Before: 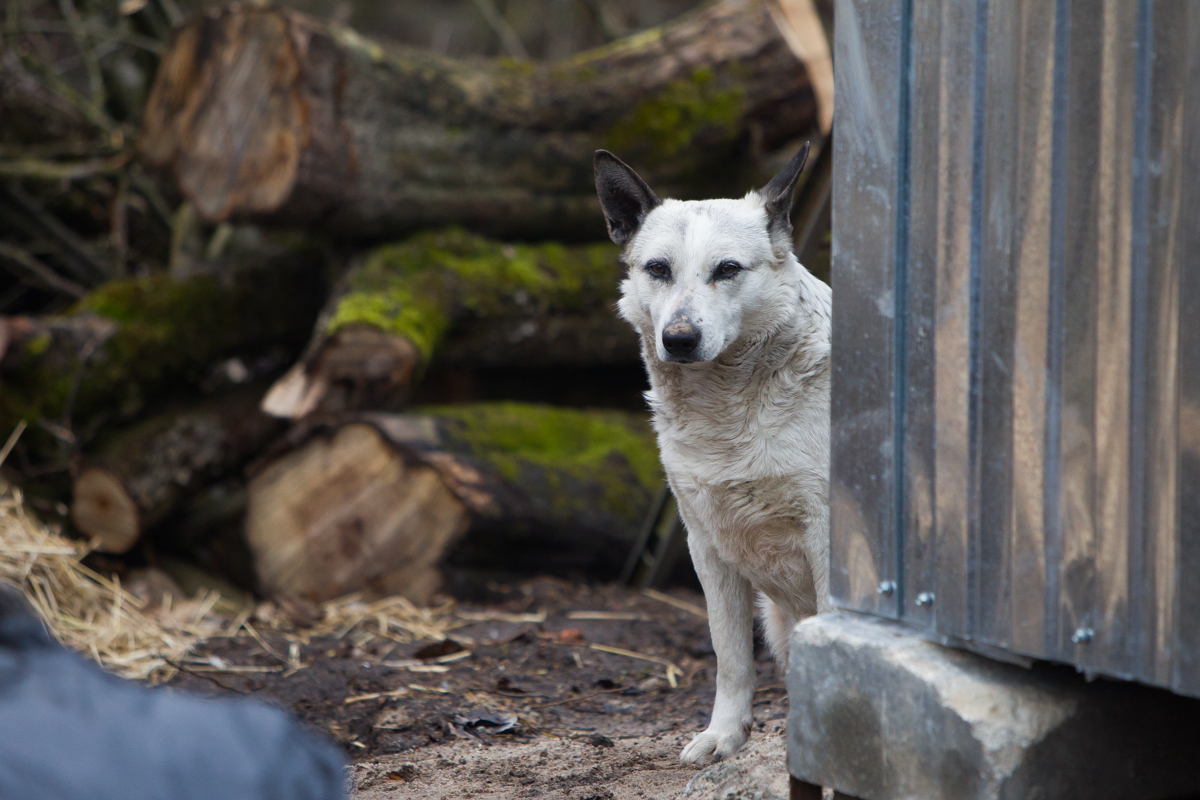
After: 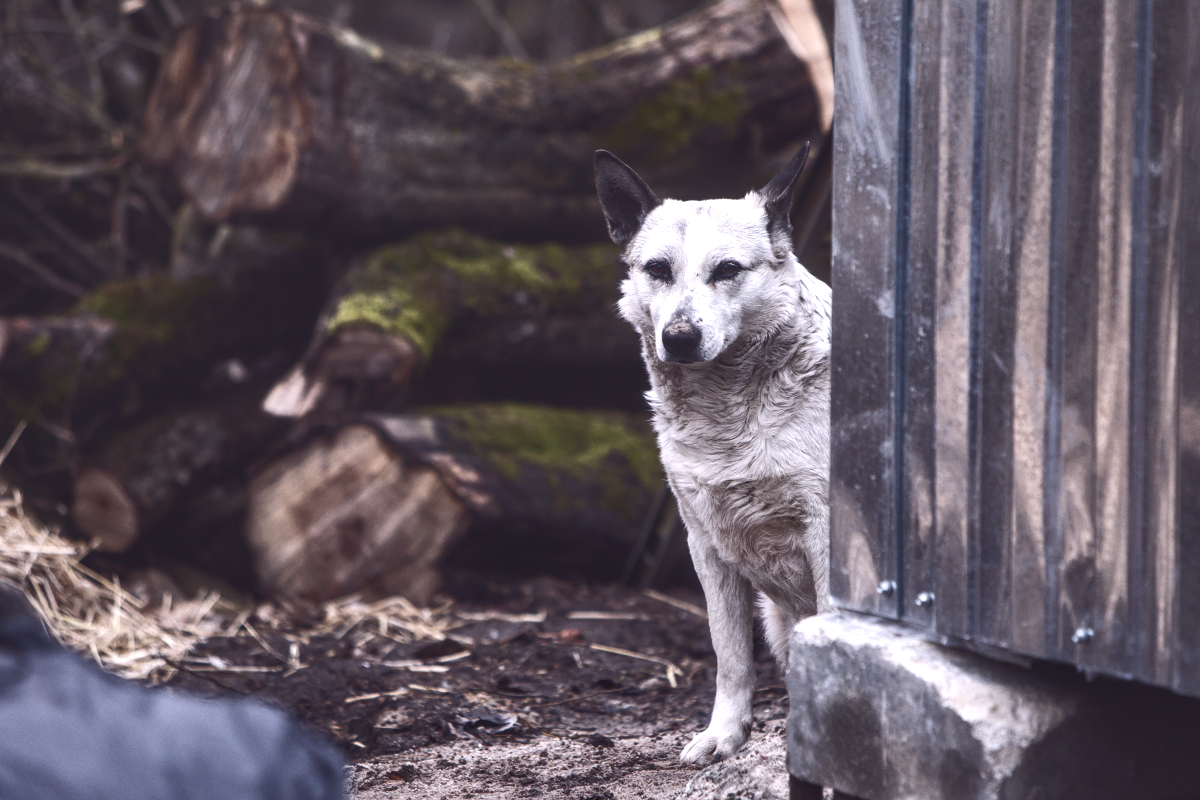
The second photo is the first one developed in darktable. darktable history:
tone curve: curves: ch0 [(0, 0.142) (0.384, 0.314) (0.752, 0.711) (0.991, 0.95)]; ch1 [(0.006, 0.129) (0.346, 0.384) (1, 1)]; ch2 [(0.003, 0.057) (0.261, 0.248) (1, 1)], color space Lab, independent channels
local contrast: detail 142%
basic adjustments: exposure 0.32 EV, contrast 0.15, saturation -0.26, vibrance -0.34
shadows and highlights: shadows 24.5, highlights -78.15, soften with gaussian
